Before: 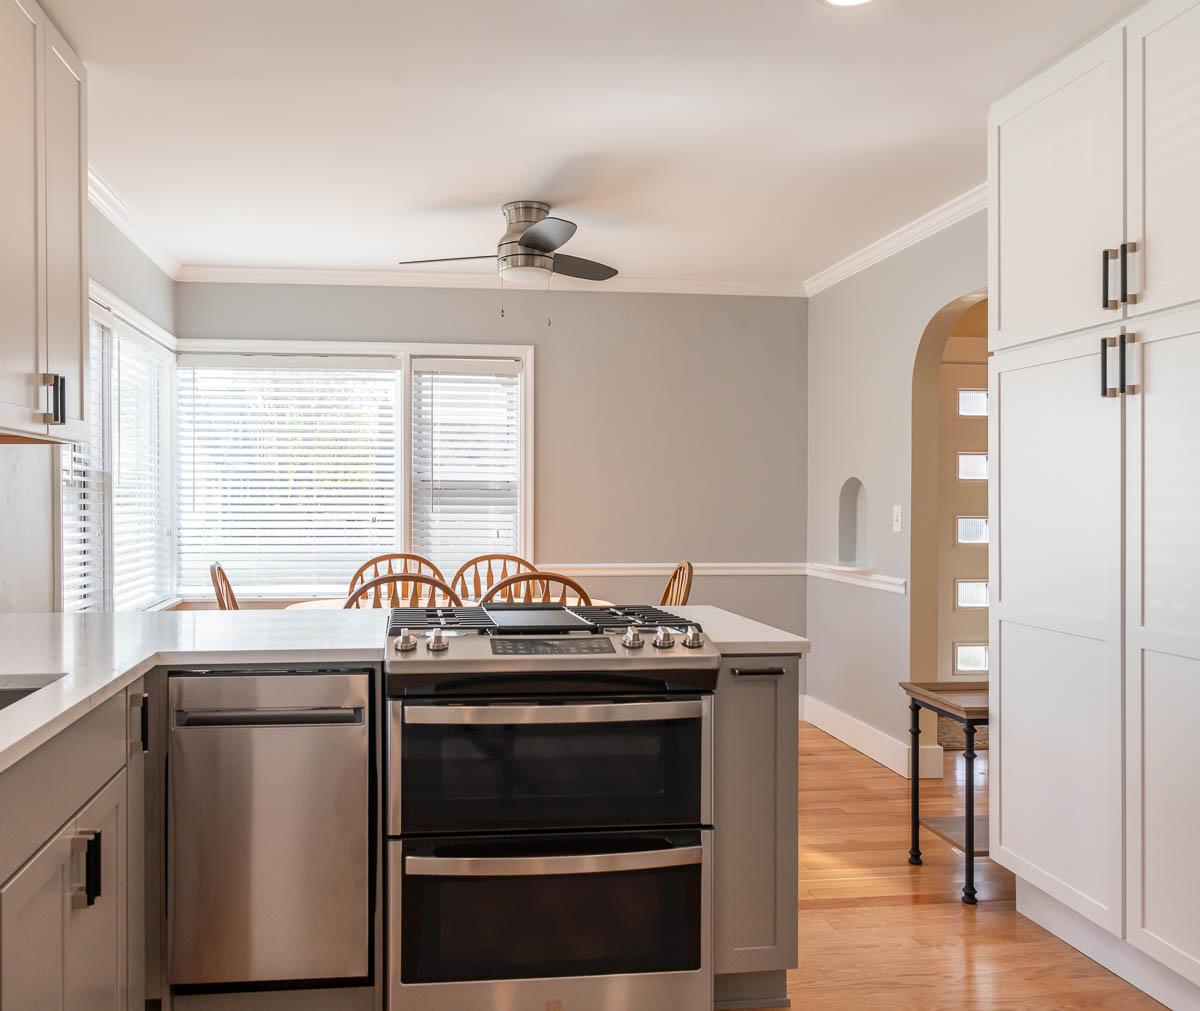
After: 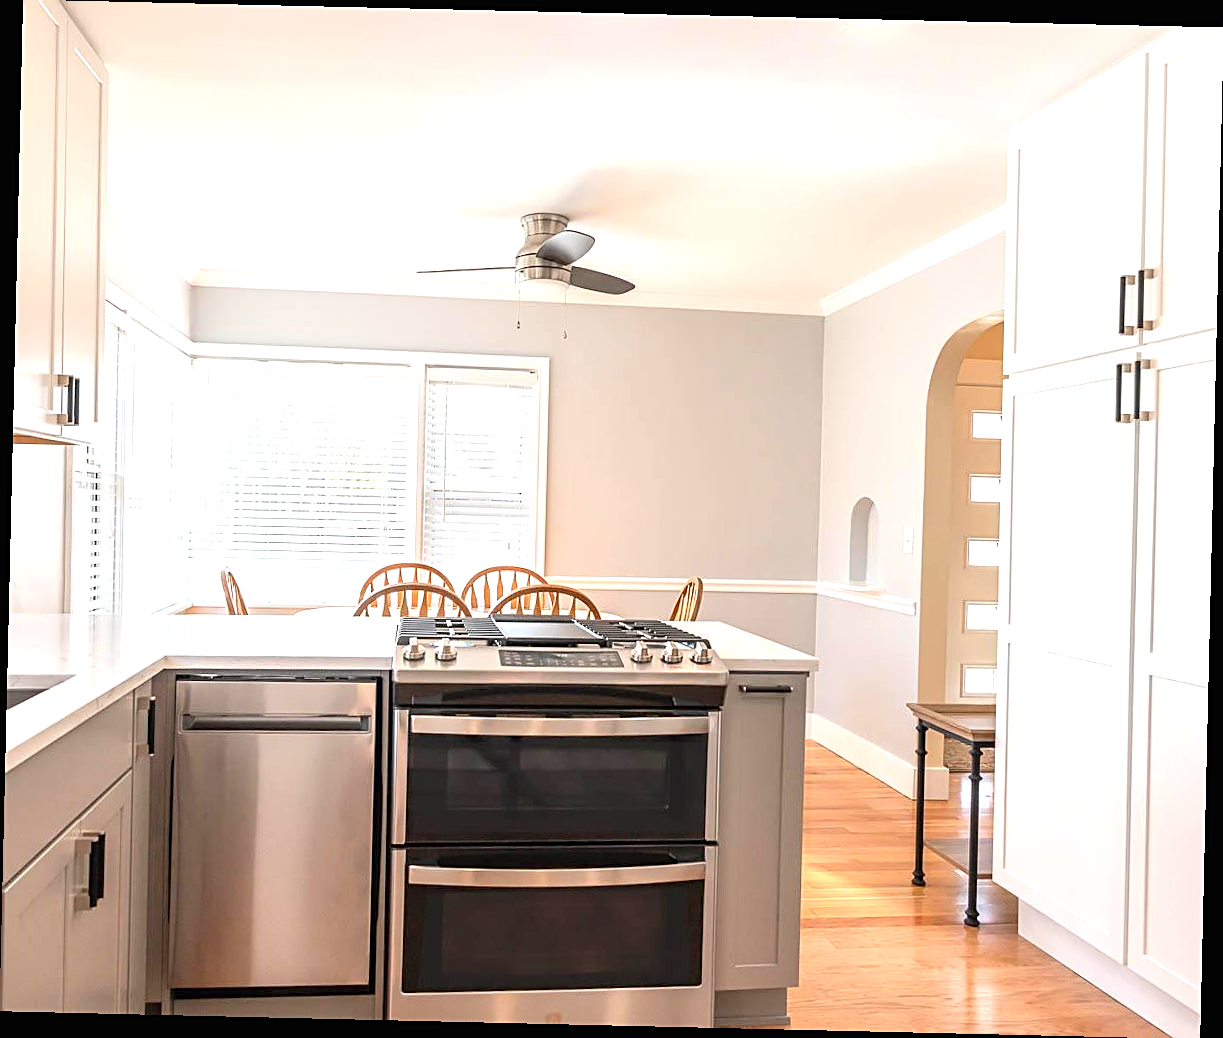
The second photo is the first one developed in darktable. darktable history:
sharpen: on, module defaults
exposure: black level correction 0, exposure 0.866 EV, compensate highlight preservation false
crop and rotate: angle -1.34°
contrast brightness saturation: contrast 0.045, brightness 0.062, saturation 0.015
